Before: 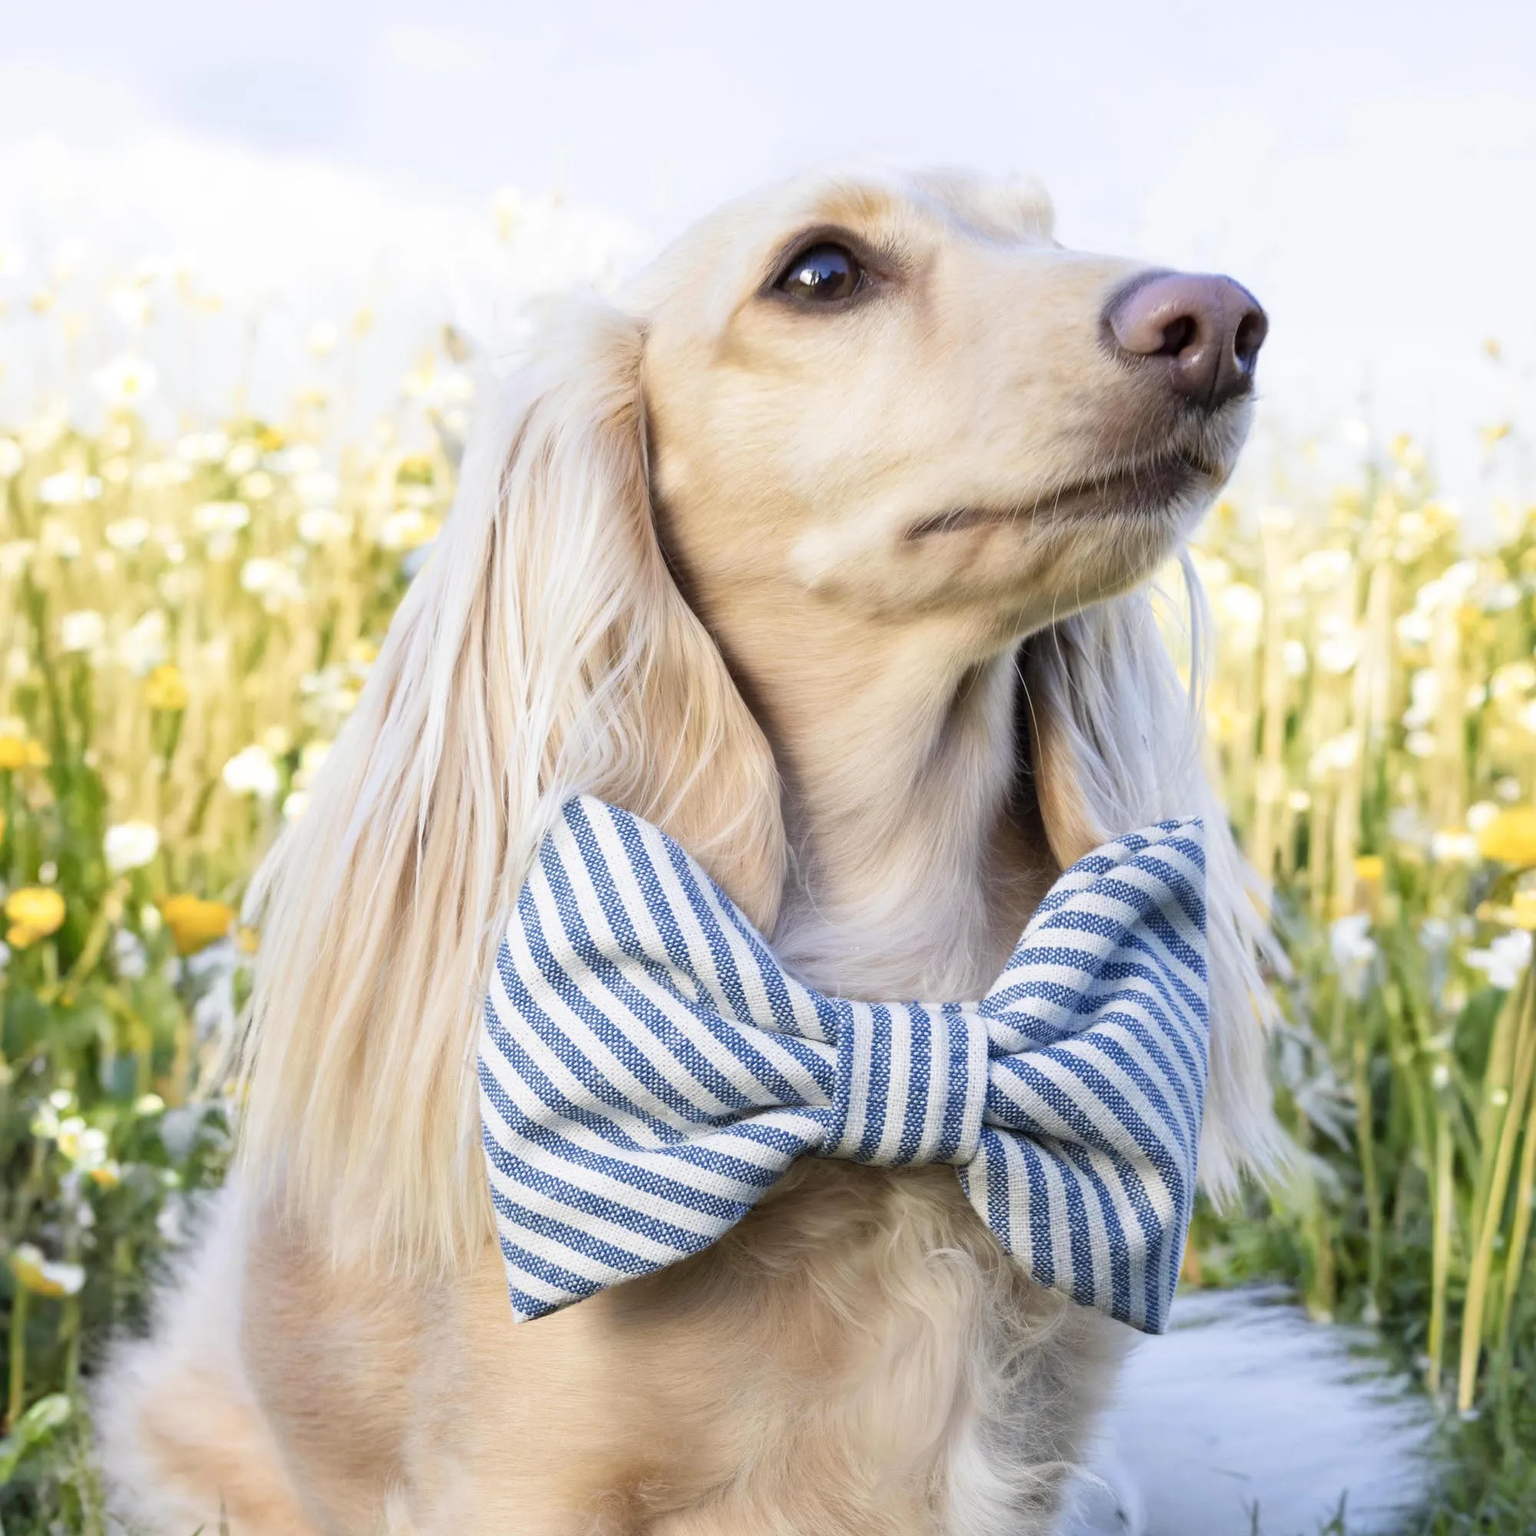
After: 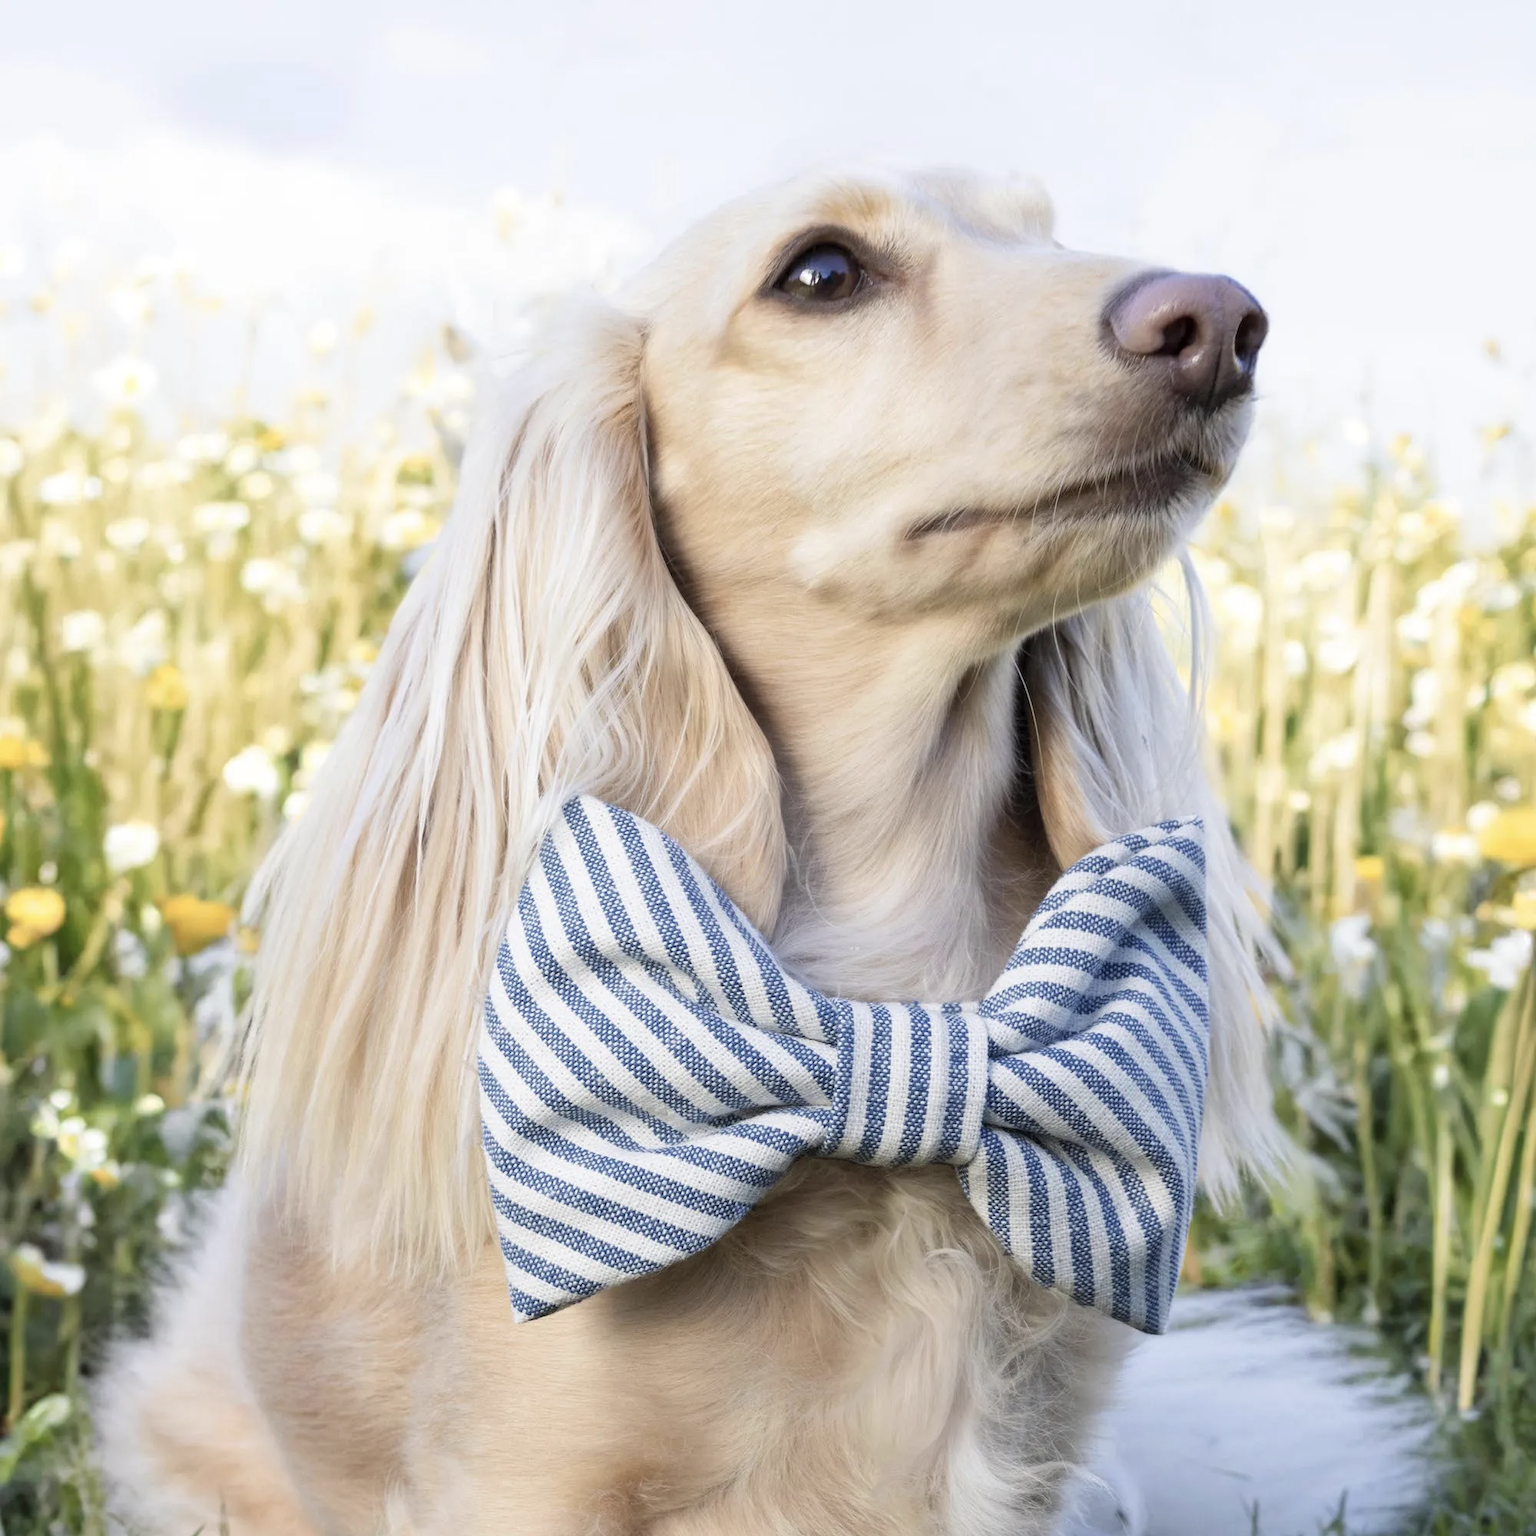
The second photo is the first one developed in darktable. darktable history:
color correction: highlights b* 0.03, saturation 0.8
